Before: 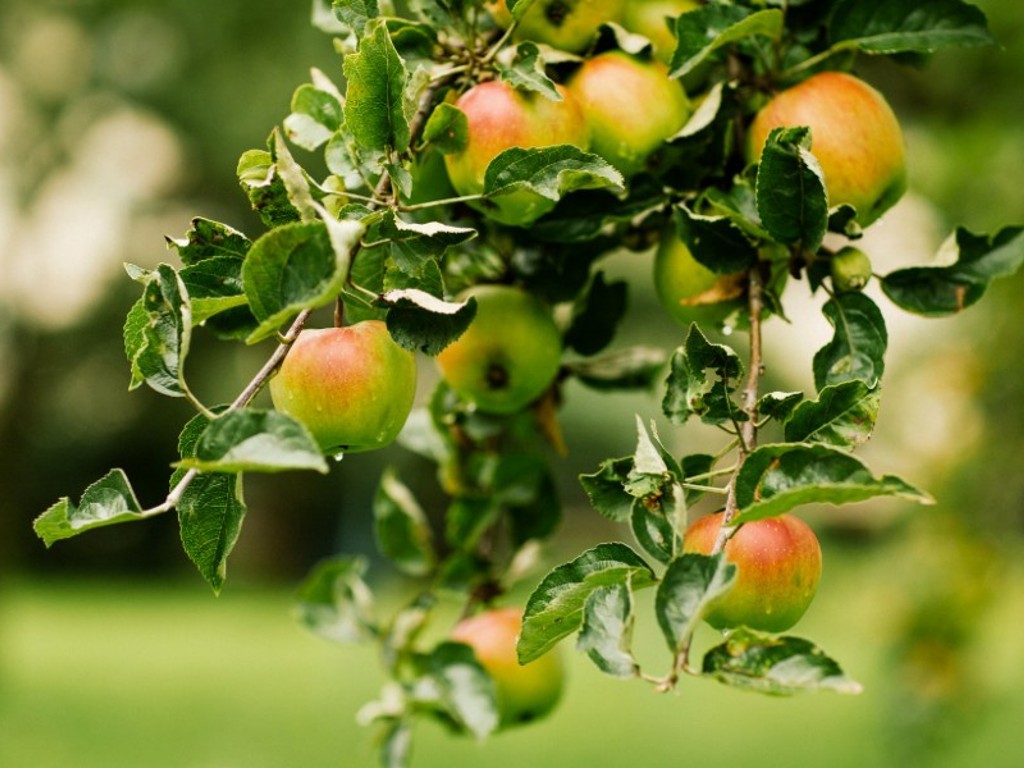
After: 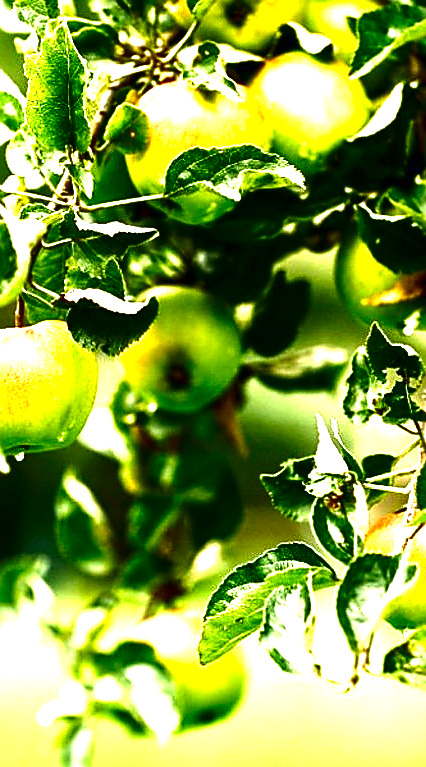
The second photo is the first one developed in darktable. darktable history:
contrast brightness saturation: contrast 0.09, brightness -0.59, saturation 0.17
crop: left 31.229%, right 27.105%
exposure: black level correction 0.001, exposure 1.822 EV, compensate exposure bias true, compensate highlight preservation false
sharpen: radius 1.4, amount 1.25, threshold 0.7
